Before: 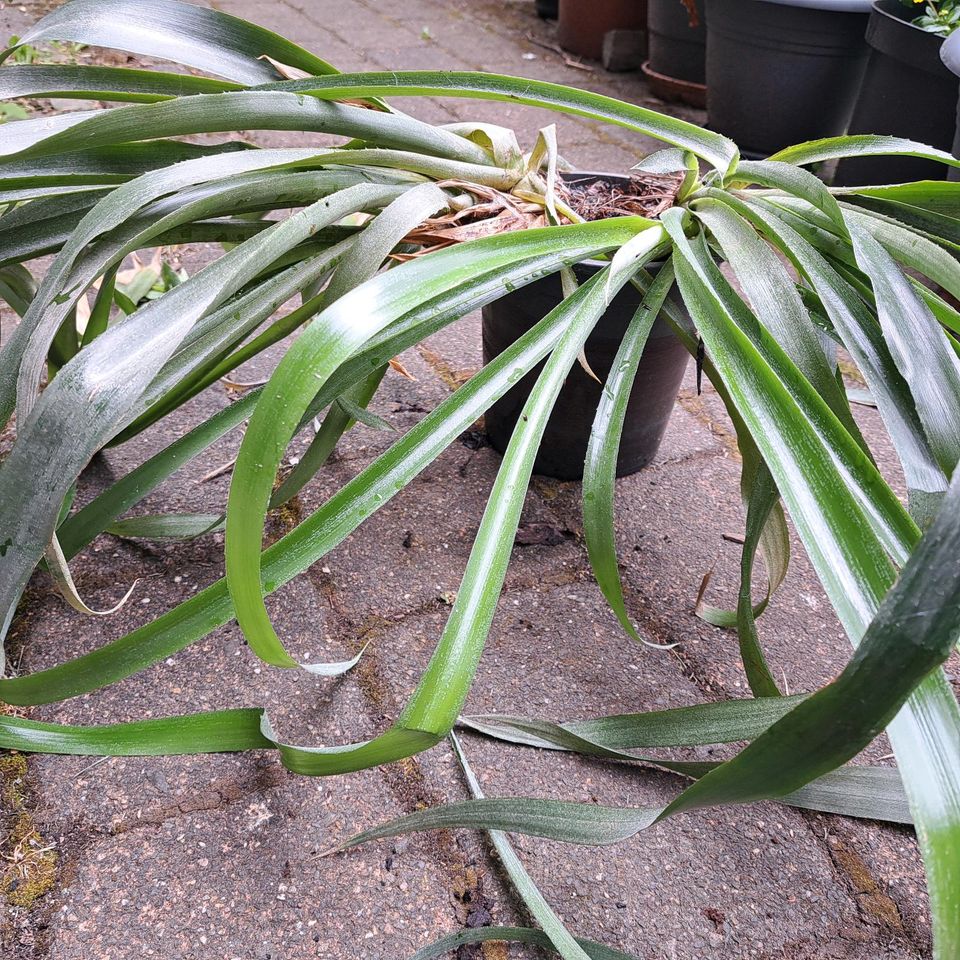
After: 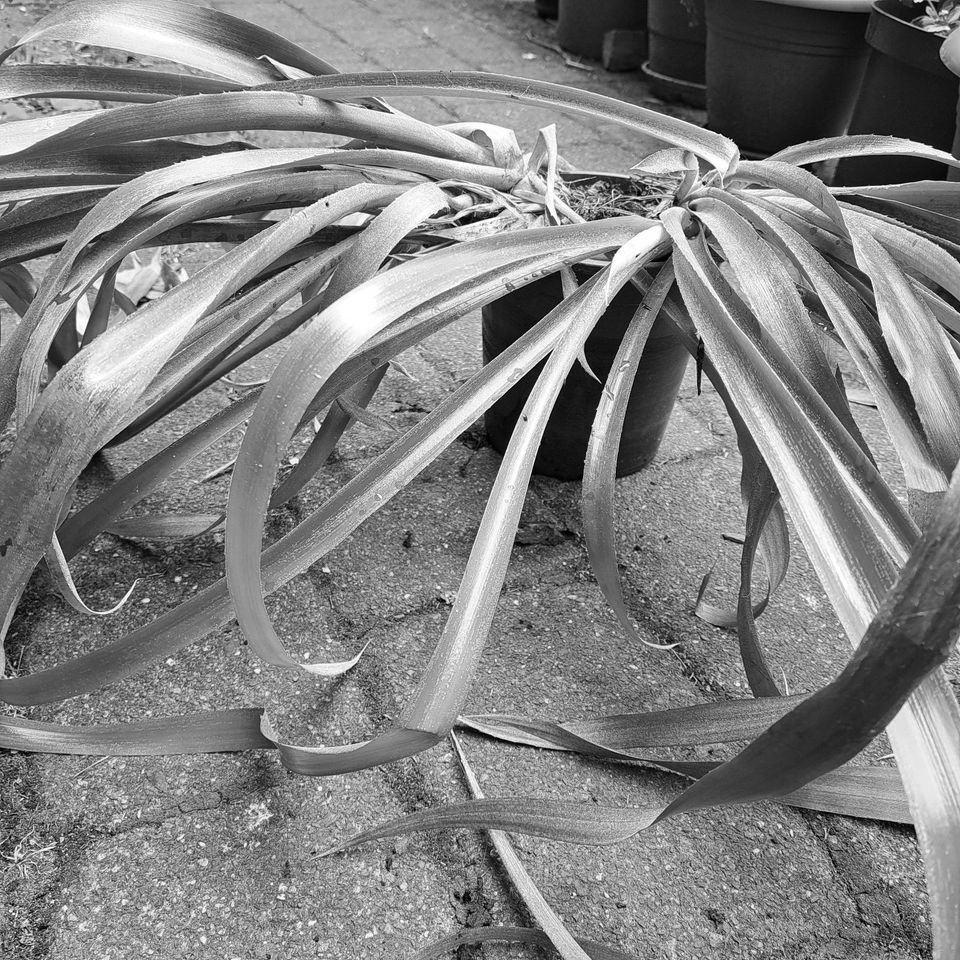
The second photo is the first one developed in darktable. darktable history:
color zones: curves: ch2 [(0, 0.5) (0.143, 0.5) (0.286, 0.489) (0.415, 0.421) (0.571, 0.5) (0.714, 0.5) (0.857, 0.5) (1, 0.5)]
monochrome: size 3.1
